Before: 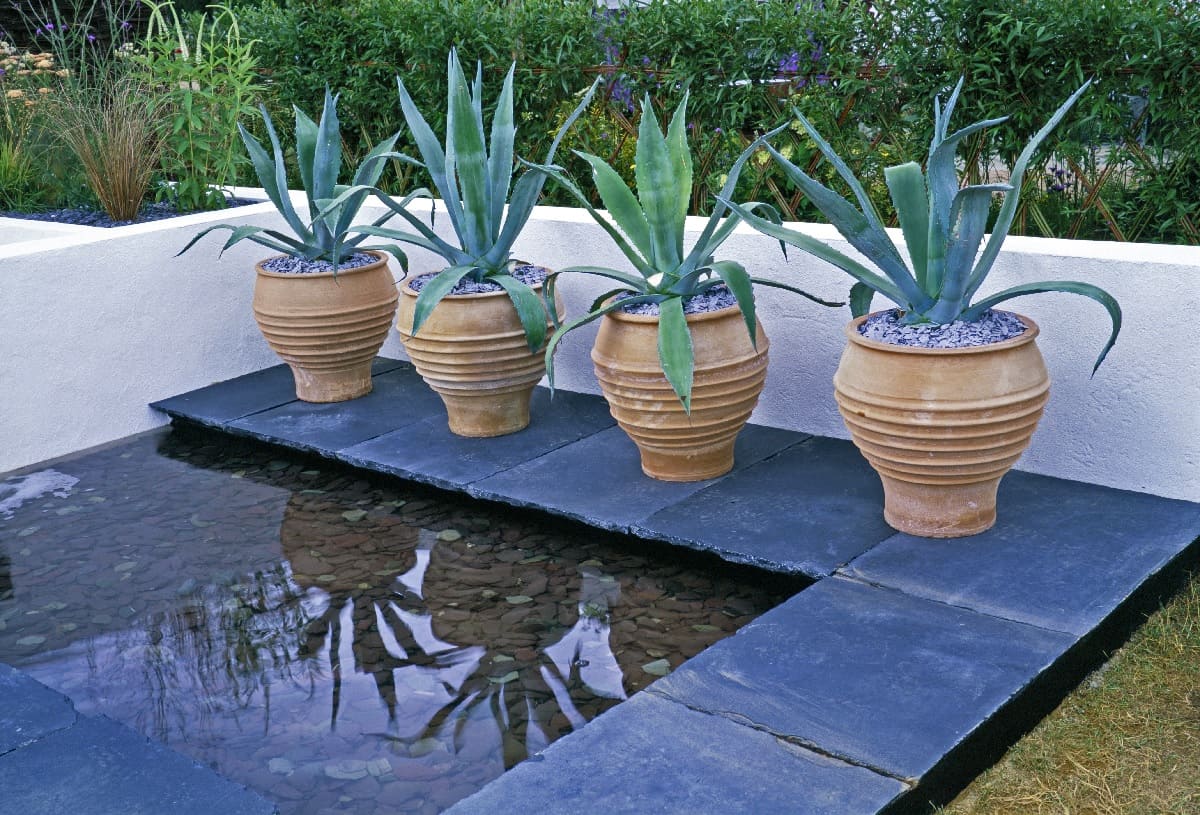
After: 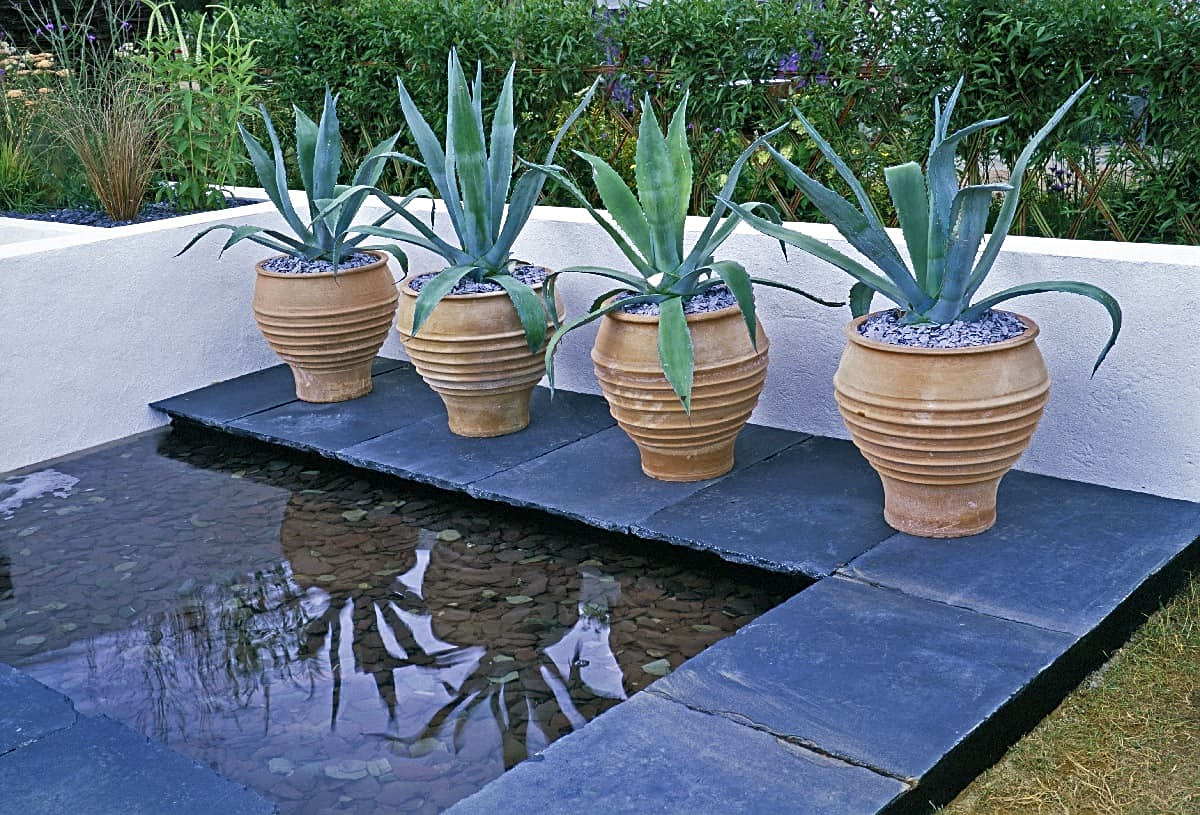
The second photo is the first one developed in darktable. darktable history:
shadows and highlights: radius 337.17, shadows 29.01, soften with gaussian
tone equalizer: on, module defaults
sharpen: on, module defaults
